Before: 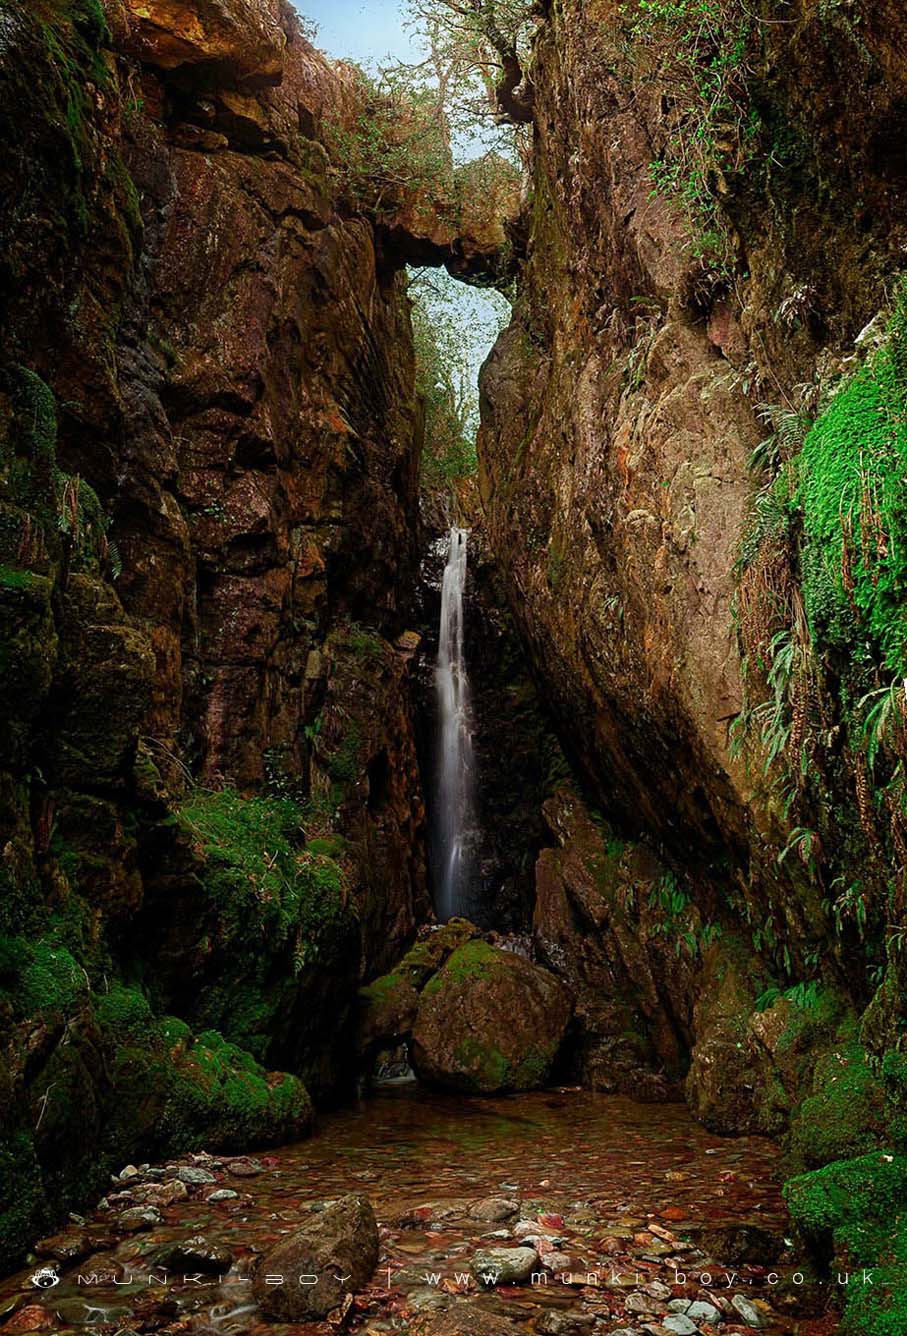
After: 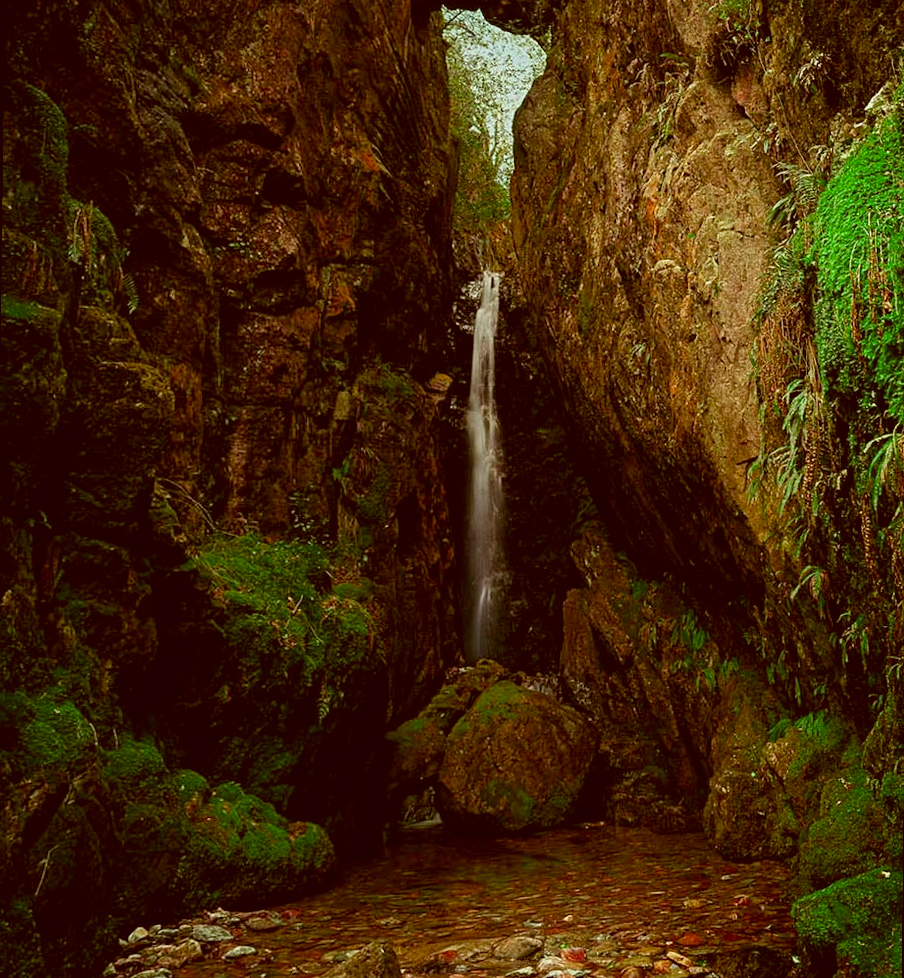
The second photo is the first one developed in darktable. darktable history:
color correction: highlights a* -5.94, highlights b* 9.48, shadows a* 10.12, shadows b* 23.94
crop and rotate: top 15.774%, bottom 5.506%
rotate and perspective: rotation 0.679°, lens shift (horizontal) 0.136, crop left 0.009, crop right 0.991, crop top 0.078, crop bottom 0.95
